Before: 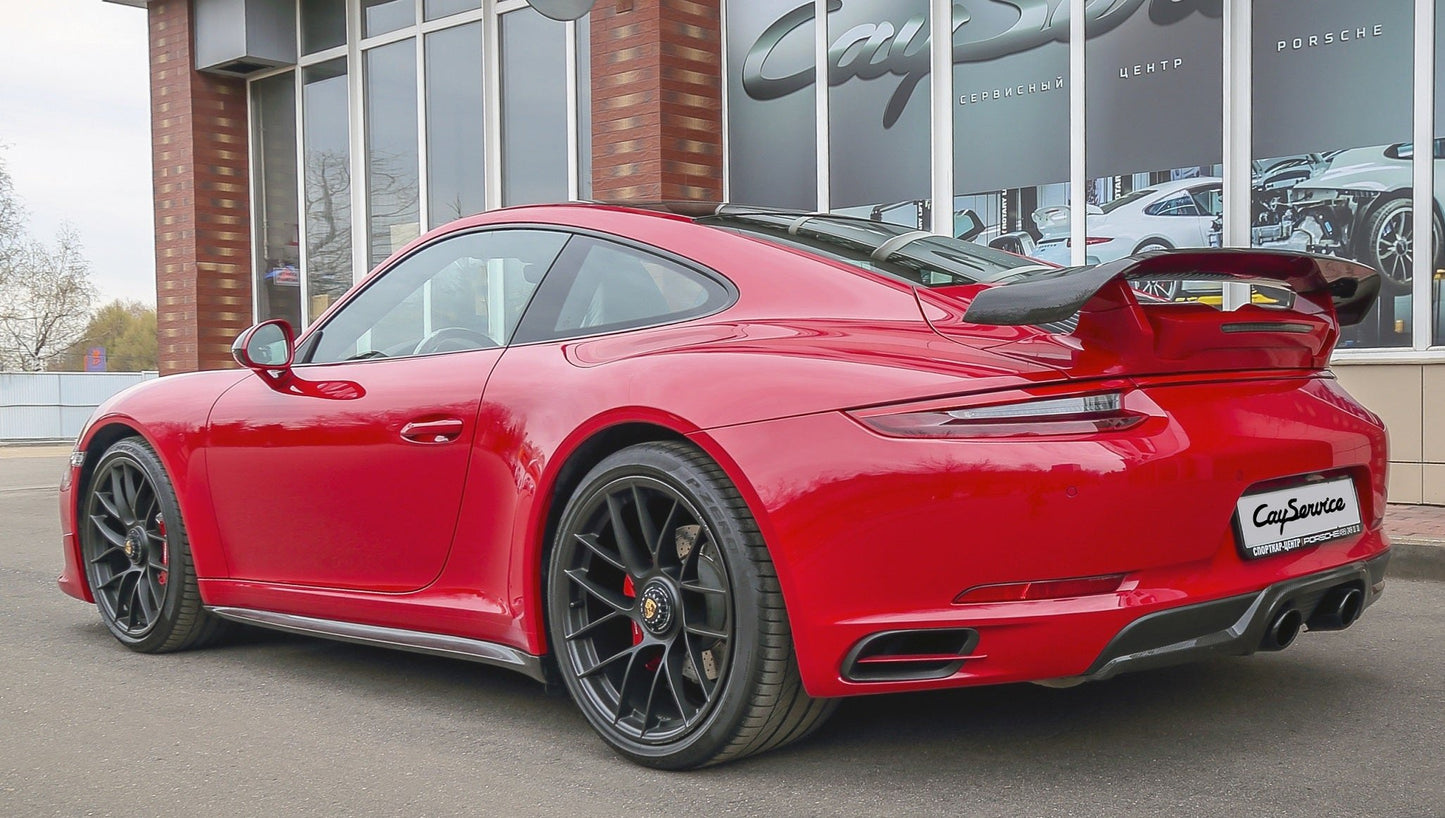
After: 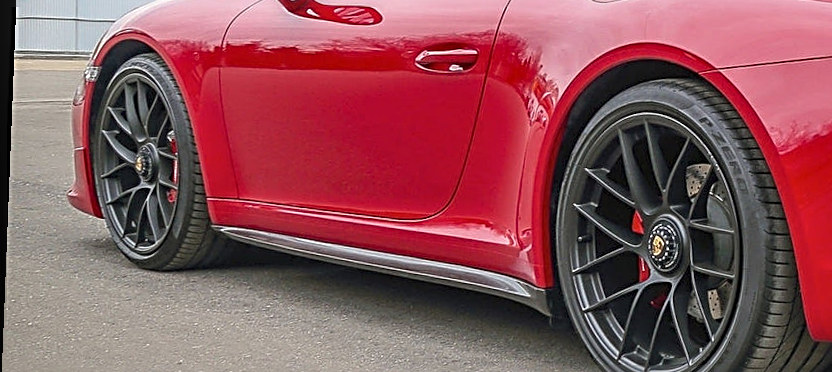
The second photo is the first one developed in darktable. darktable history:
rotate and perspective: rotation 2.27°, automatic cropping off
crop: top 44.483%, right 43.593%, bottom 12.892%
local contrast: on, module defaults
sharpen: radius 2.676, amount 0.669
